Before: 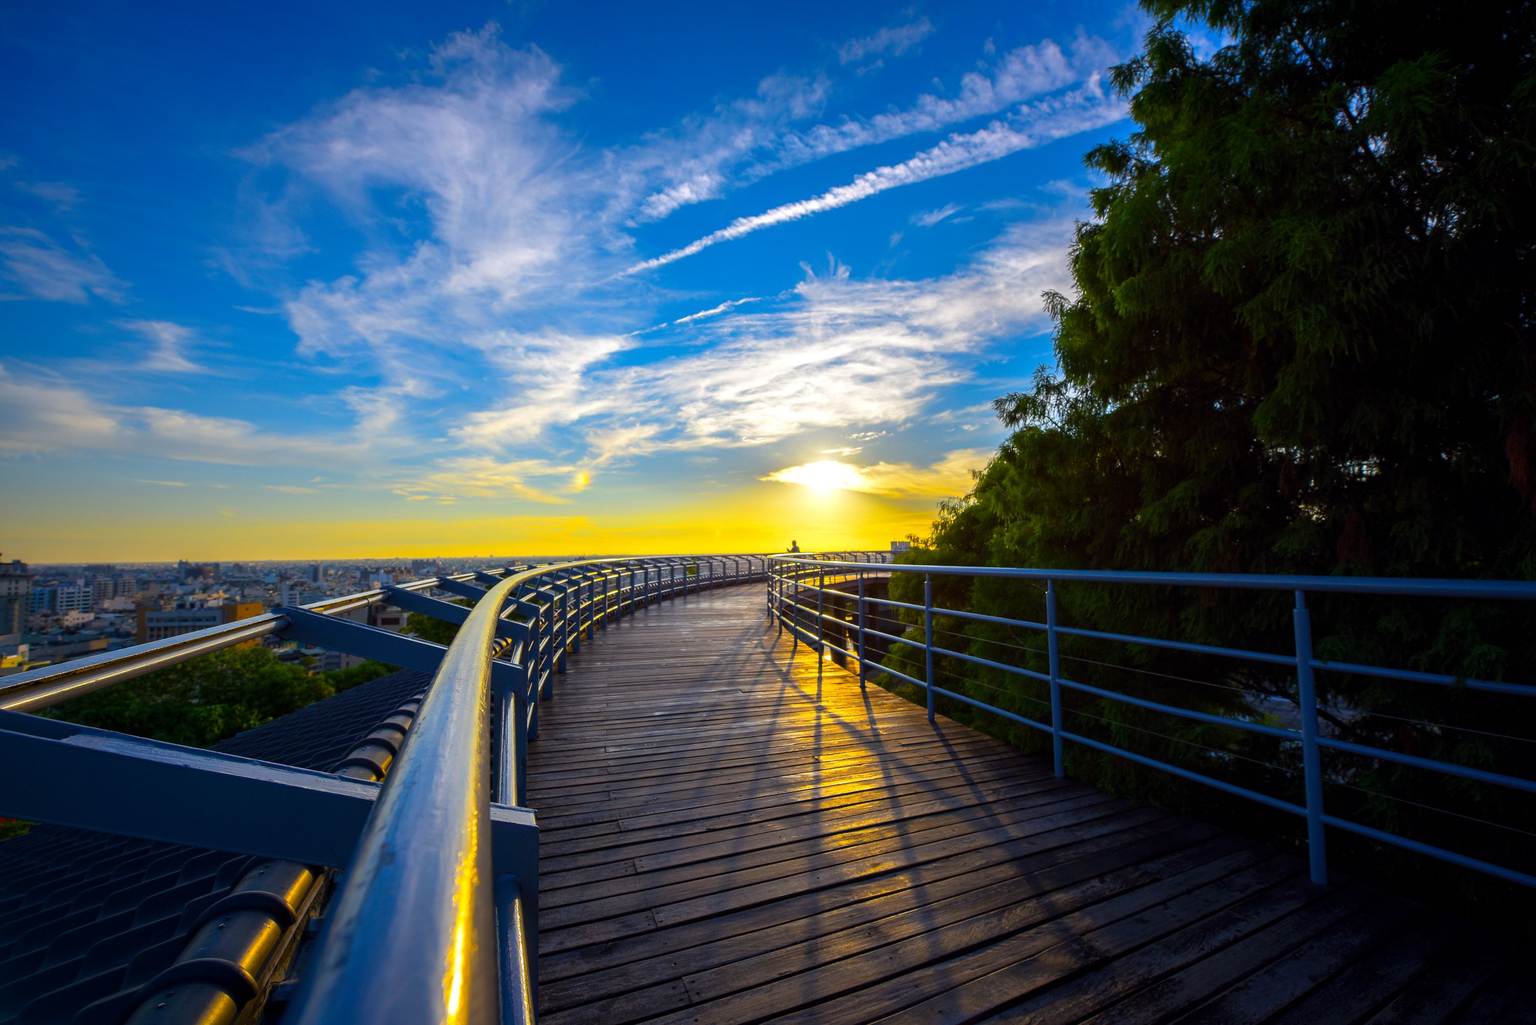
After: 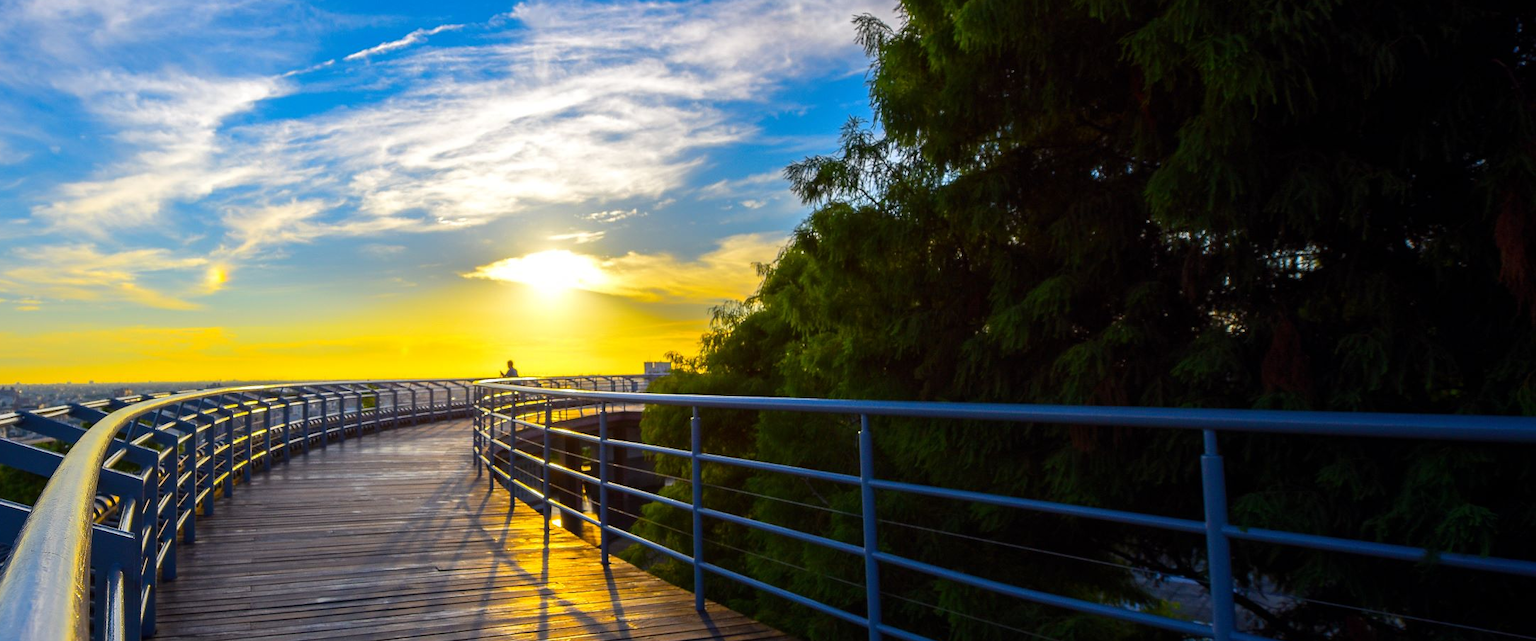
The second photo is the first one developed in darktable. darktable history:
crop and rotate: left 27.721%, top 27.332%, bottom 27.373%
